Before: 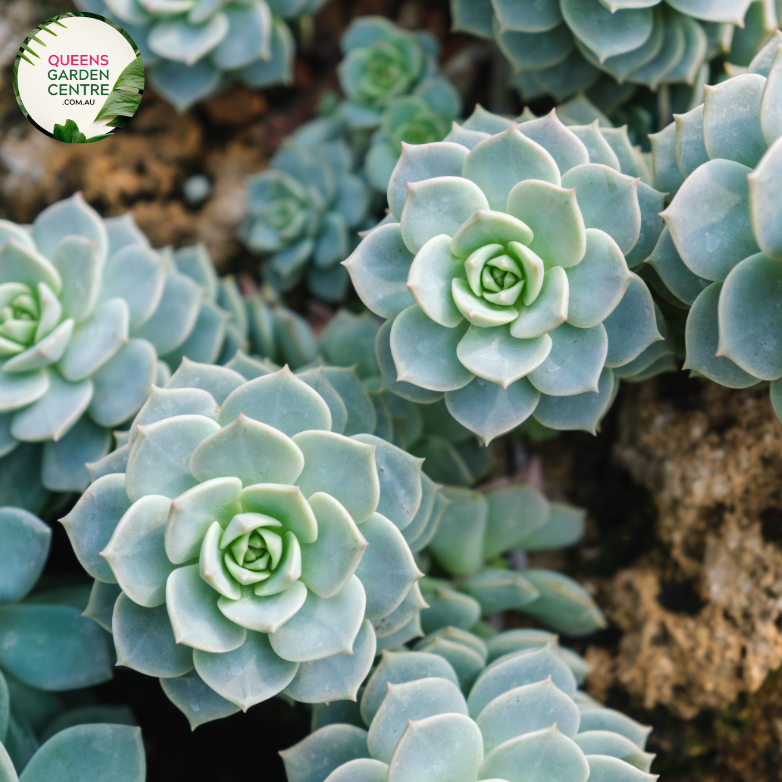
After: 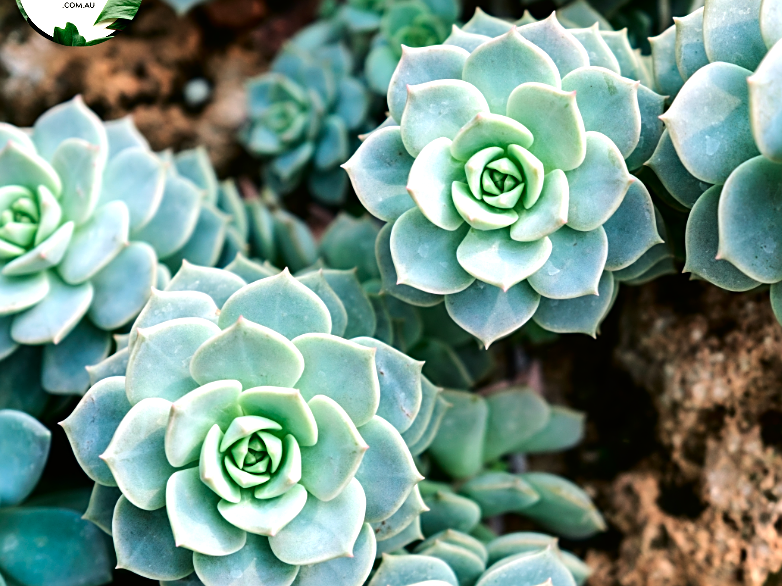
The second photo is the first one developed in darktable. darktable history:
tone curve: curves: ch0 [(0, 0) (0.059, 0.027) (0.162, 0.125) (0.304, 0.279) (0.547, 0.532) (0.828, 0.815) (1, 0.983)]; ch1 [(0, 0) (0.23, 0.166) (0.34, 0.298) (0.371, 0.334) (0.435, 0.408) (0.477, 0.469) (0.499, 0.498) (0.529, 0.544) (0.559, 0.587) (0.743, 0.798) (1, 1)]; ch2 [(0, 0) (0.431, 0.414) (0.498, 0.503) (0.524, 0.531) (0.568, 0.567) (0.6, 0.597) (0.643, 0.631) (0.74, 0.721) (1, 1)], color space Lab, independent channels, preserve colors none
tone equalizer: -8 EV -0.75 EV, -7 EV -0.7 EV, -6 EV -0.6 EV, -5 EV -0.4 EV, -3 EV 0.4 EV, -2 EV 0.6 EV, -1 EV 0.7 EV, +0 EV 0.75 EV, edges refinement/feathering 500, mask exposure compensation -1.57 EV, preserve details no
crop and rotate: top 12.5%, bottom 12.5%
shadows and highlights: shadows 37.27, highlights -28.18, soften with gaussian
sharpen: on, module defaults
